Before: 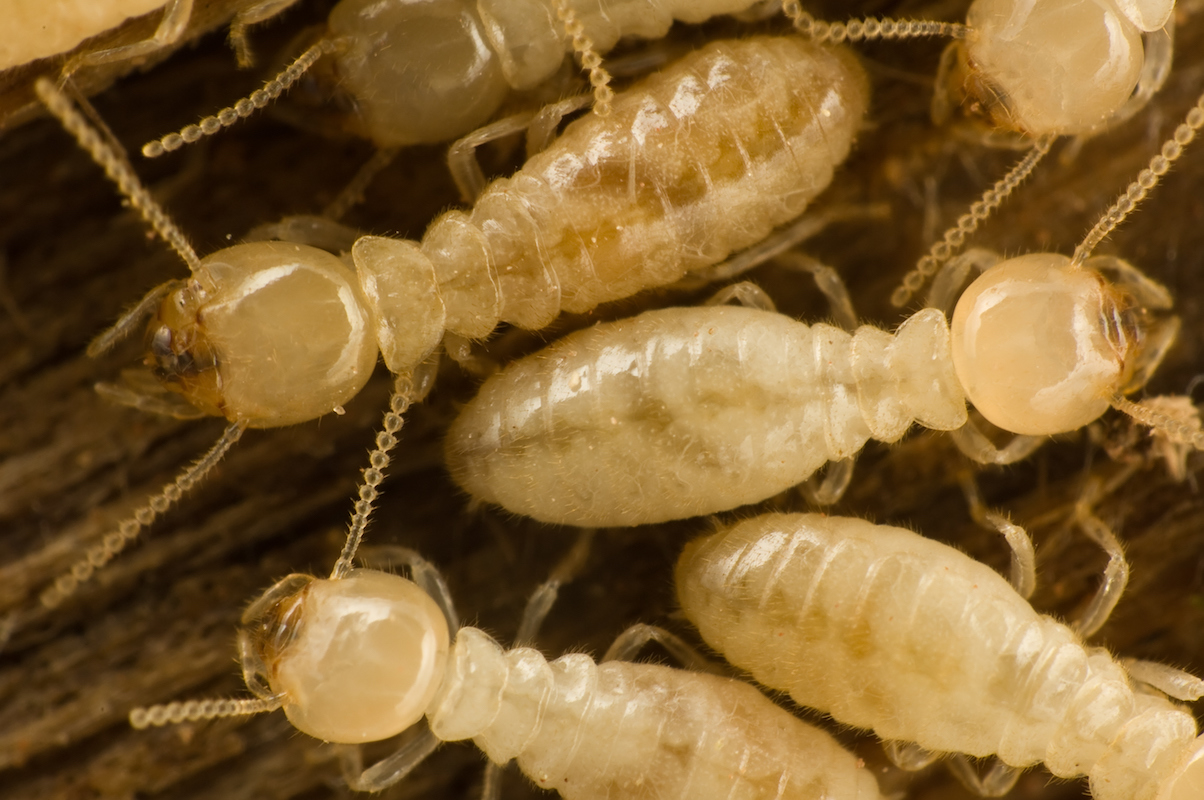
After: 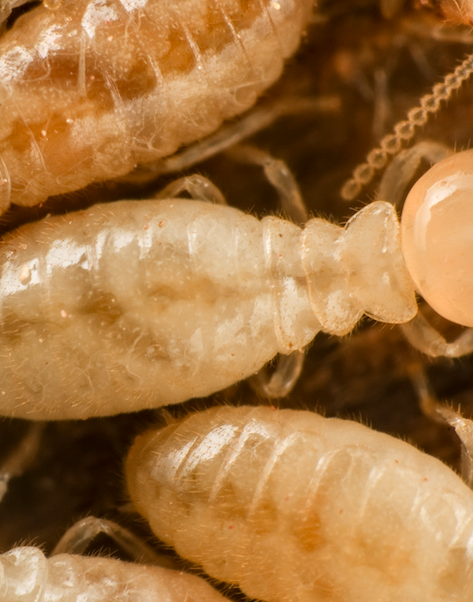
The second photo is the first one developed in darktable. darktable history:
local contrast: on, module defaults
crop: left 45.721%, top 13.393%, right 14.118%, bottom 10.01%
white balance: red 0.984, blue 1.059
color zones: curves: ch1 [(0.235, 0.558) (0.75, 0.5)]; ch2 [(0.25, 0.462) (0.749, 0.457)], mix 25.94%
